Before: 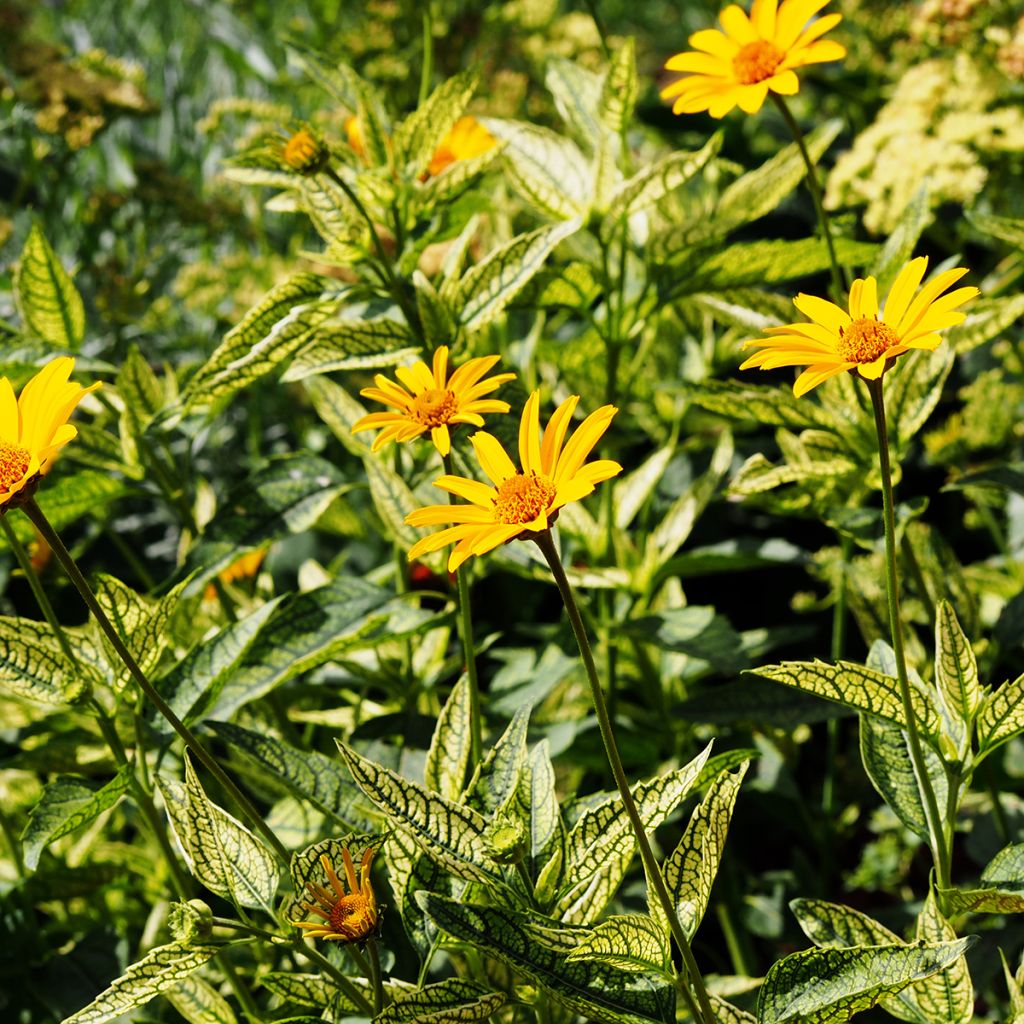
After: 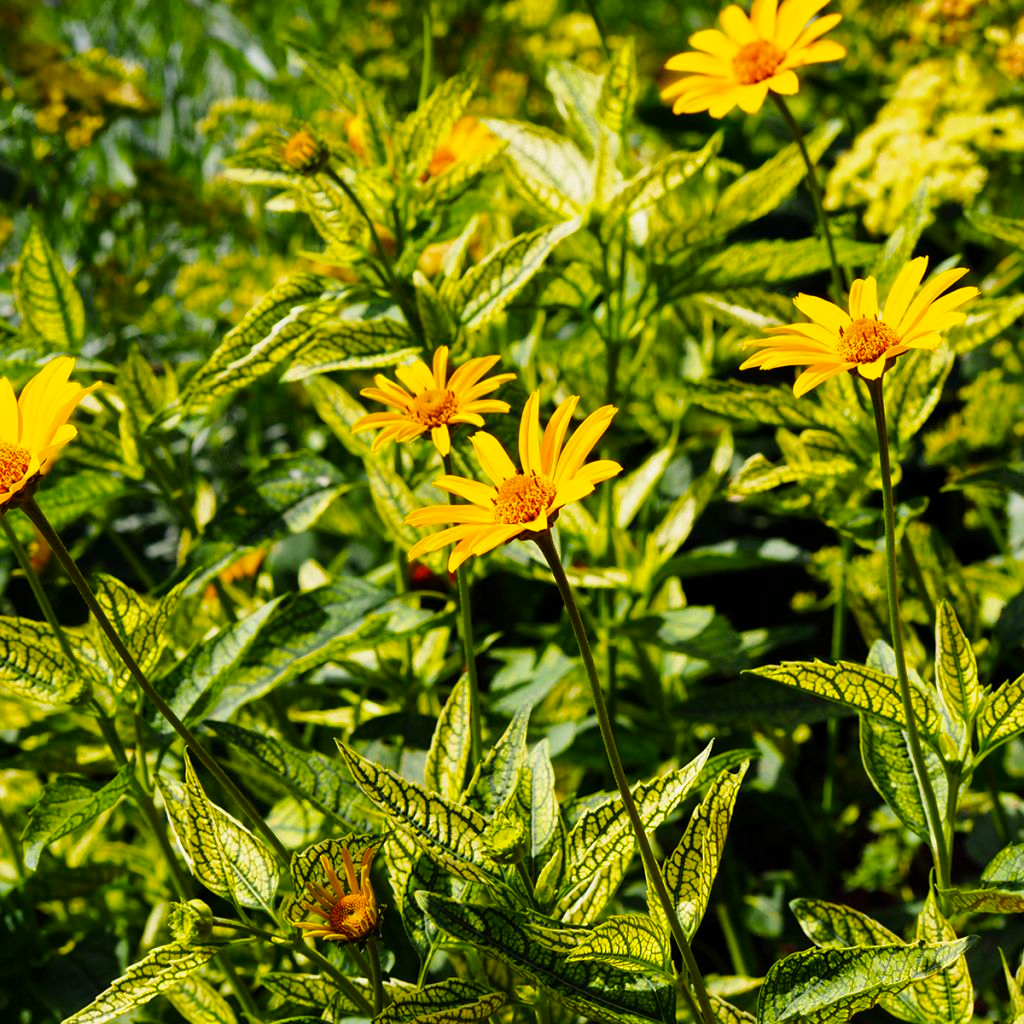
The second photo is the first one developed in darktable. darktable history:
color balance rgb: global offset › hue 169.67°, linear chroma grading › global chroma 0.878%, perceptual saturation grading › global saturation 25.588%, global vibrance 30.334%
